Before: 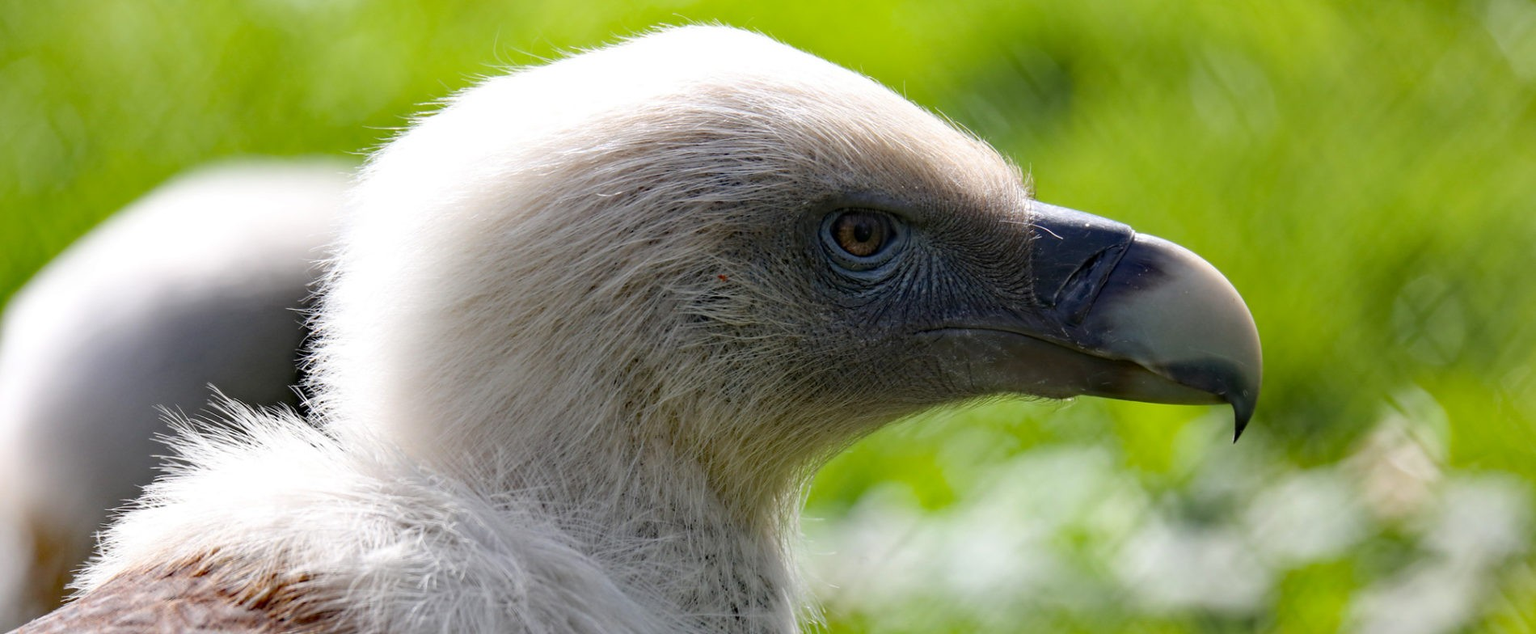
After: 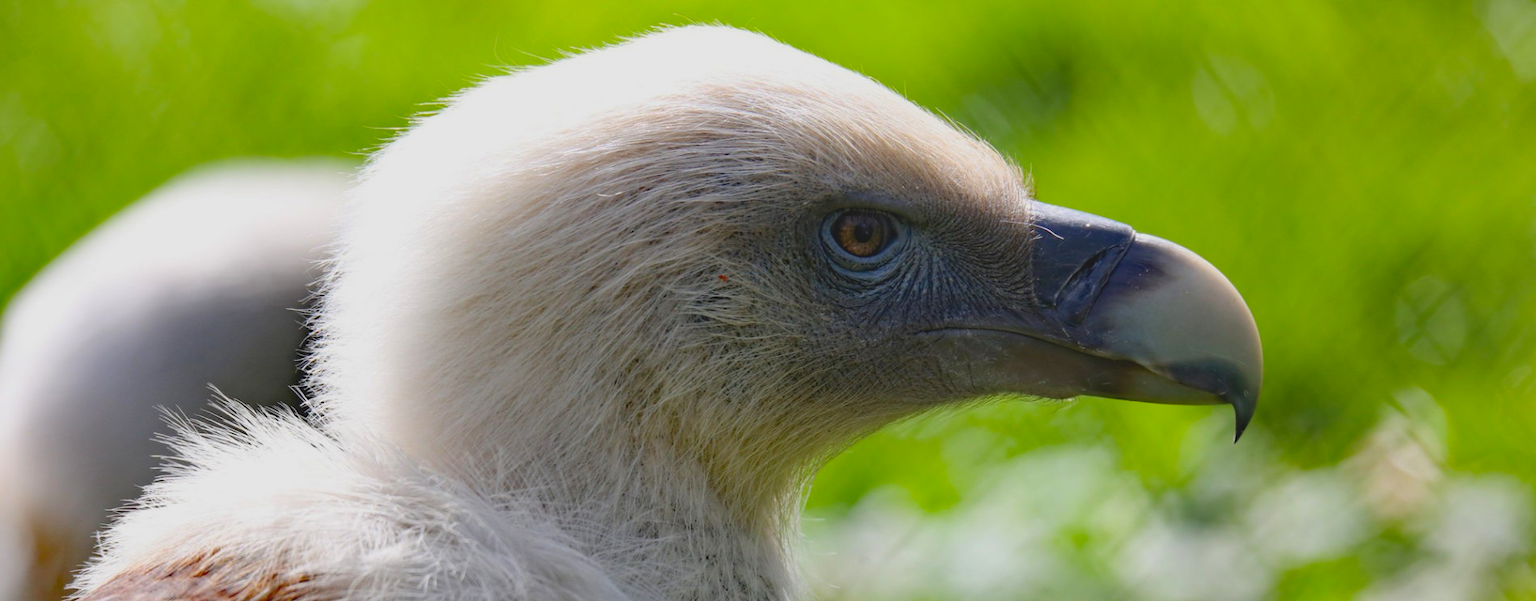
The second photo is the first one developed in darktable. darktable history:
crop and rotate: top 0.006%, bottom 5.074%
contrast brightness saturation: contrast -0.184, saturation 0.186
